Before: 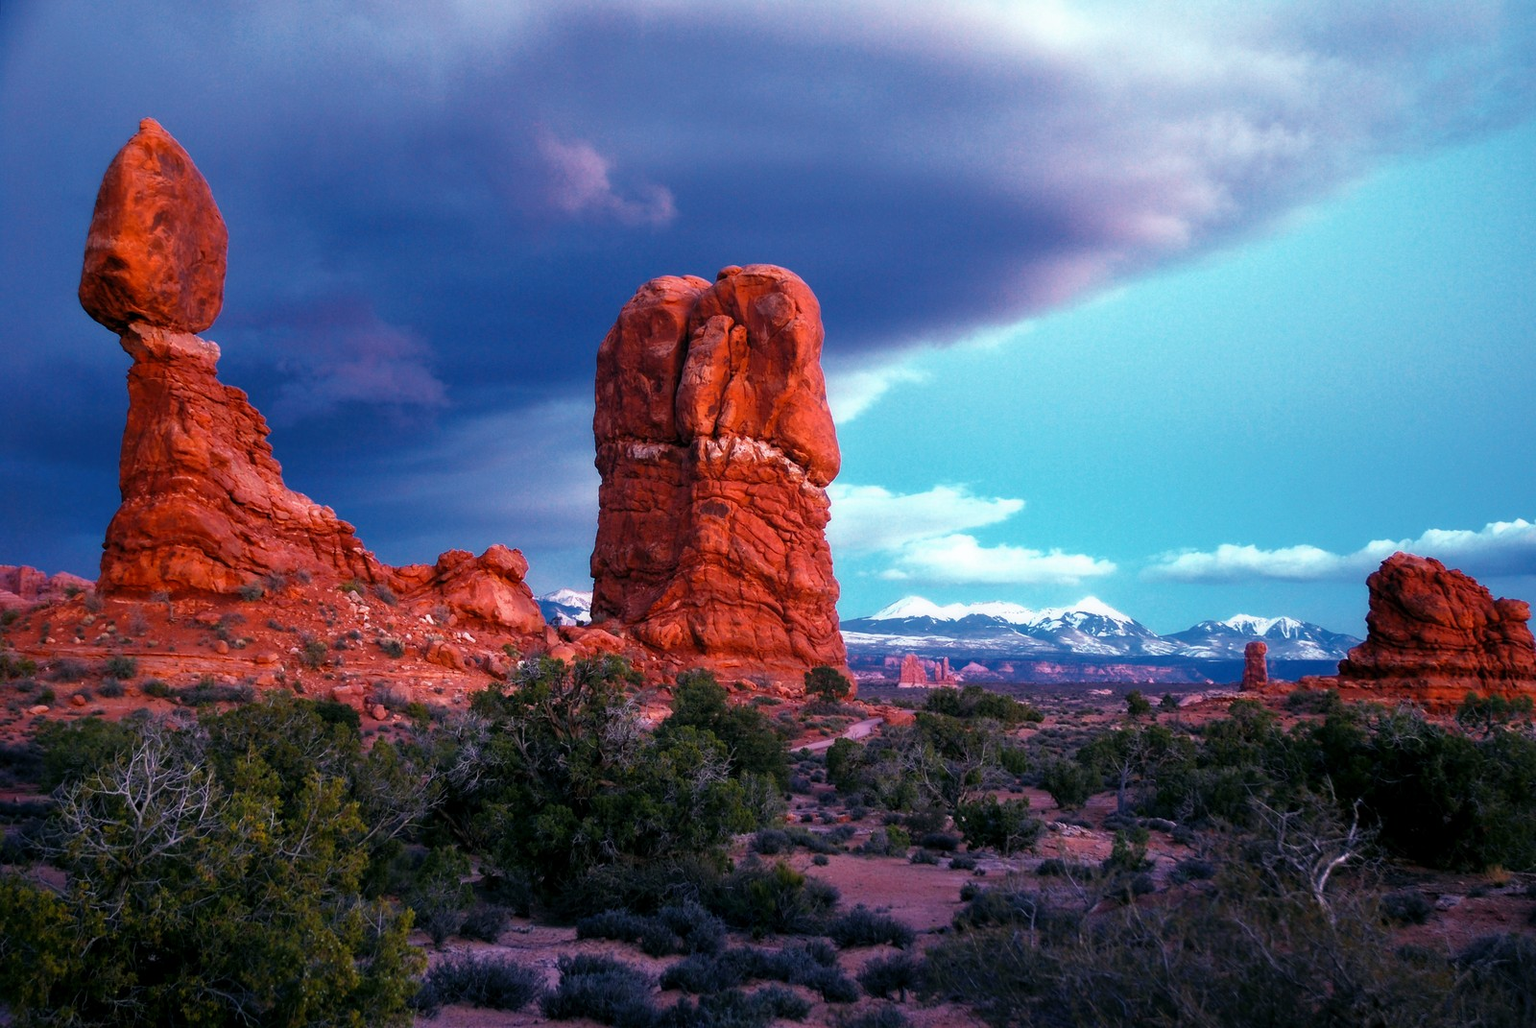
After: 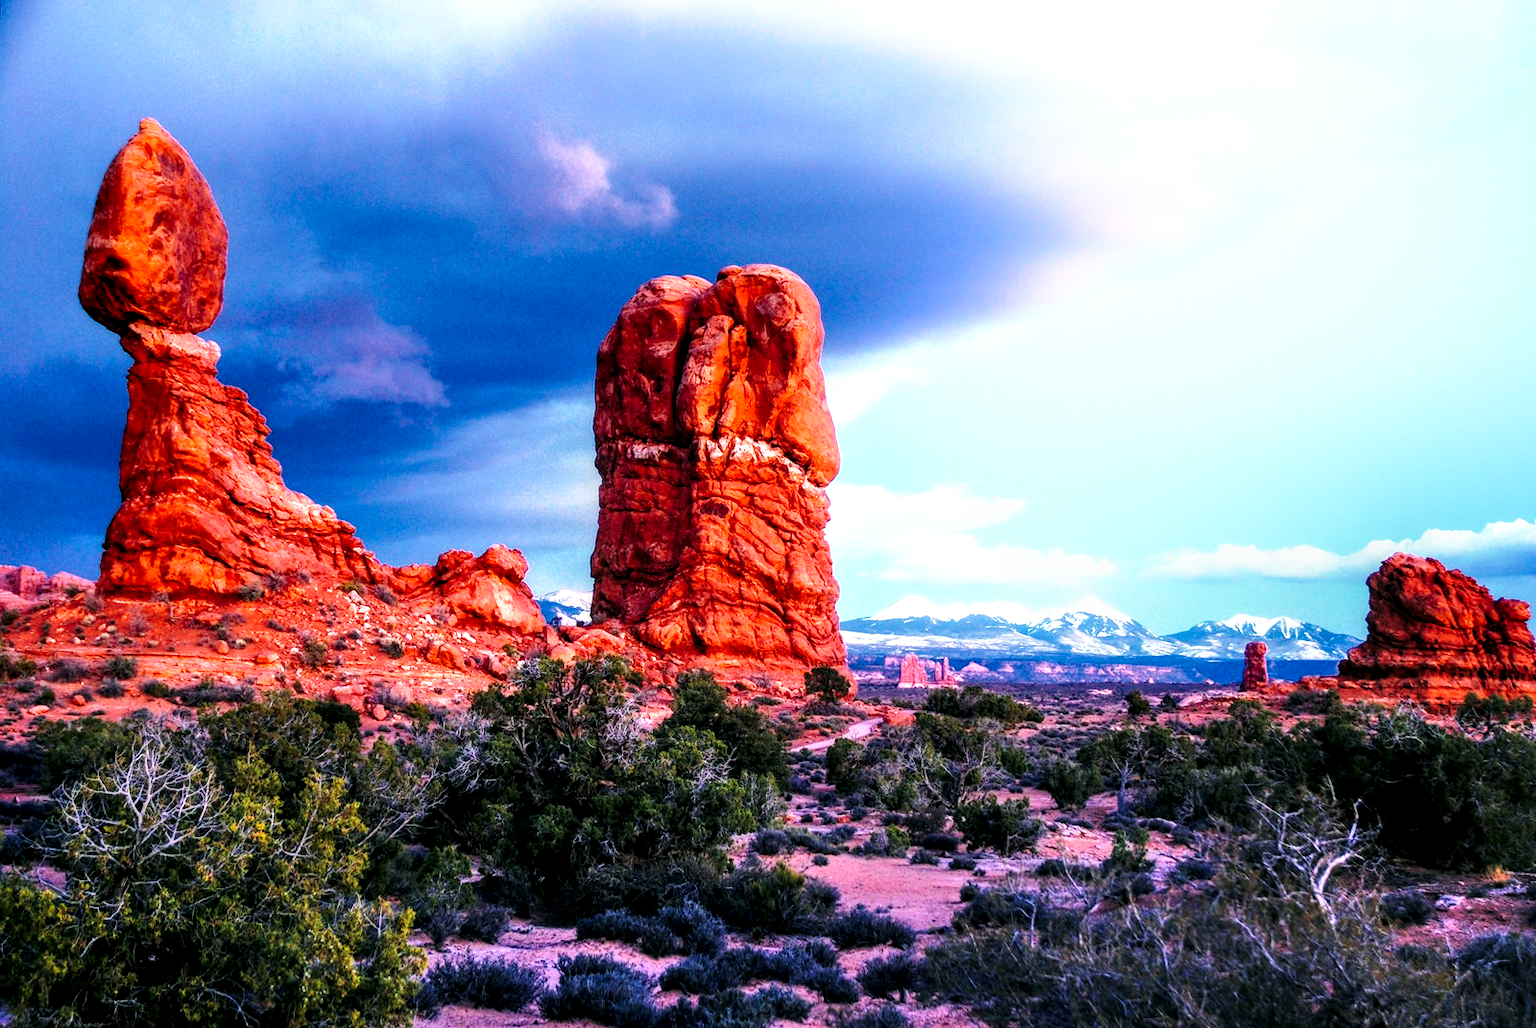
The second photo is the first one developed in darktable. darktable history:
shadows and highlights: highlights 71.18, soften with gaussian
base curve: curves: ch0 [(0, 0) (0.026, 0.03) (0.109, 0.232) (0.351, 0.748) (0.669, 0.968) (1, 1)], preserve colors none
local contrast: highlights 27%, detail 150%
